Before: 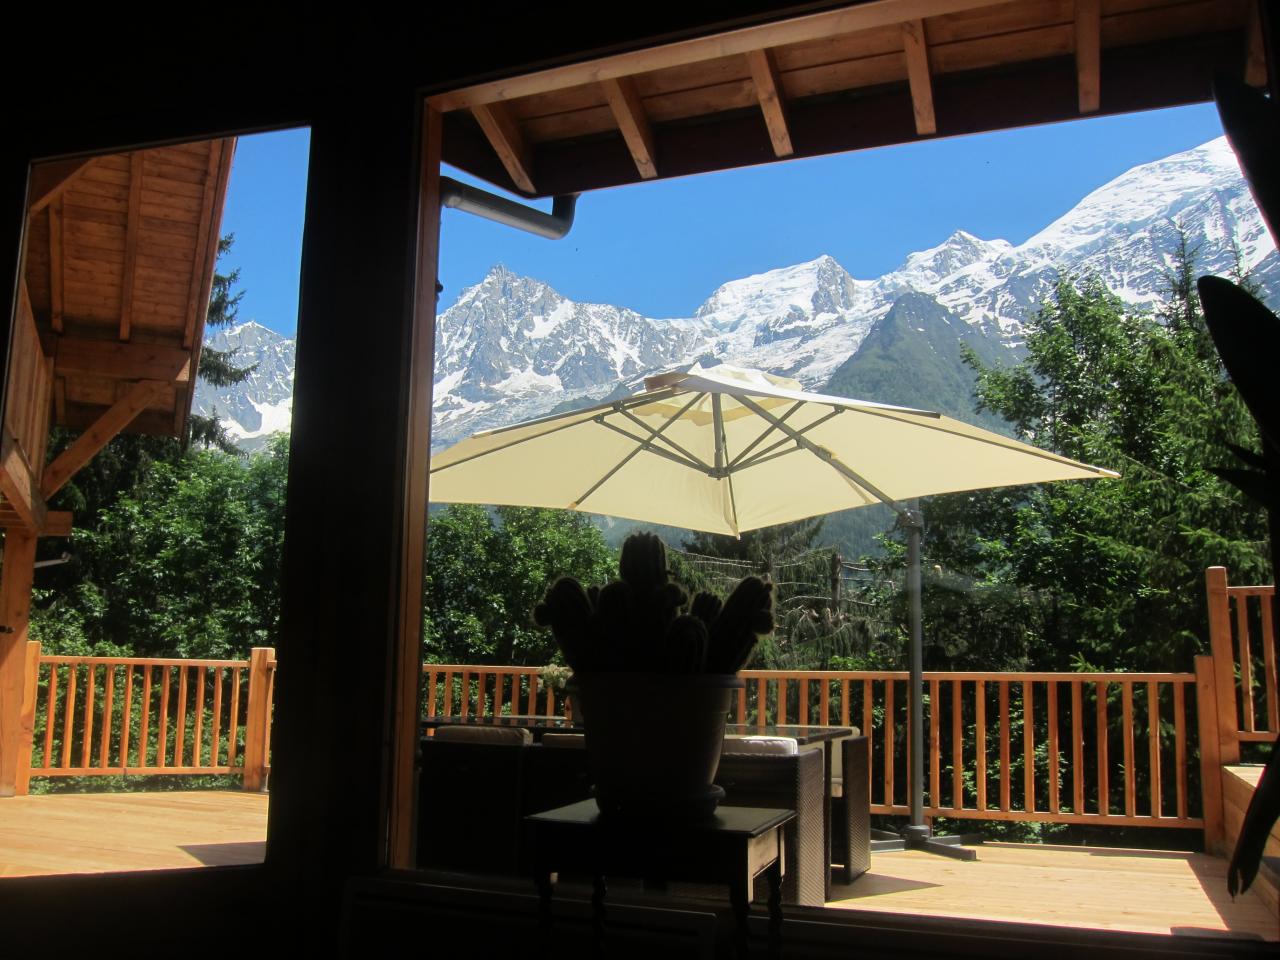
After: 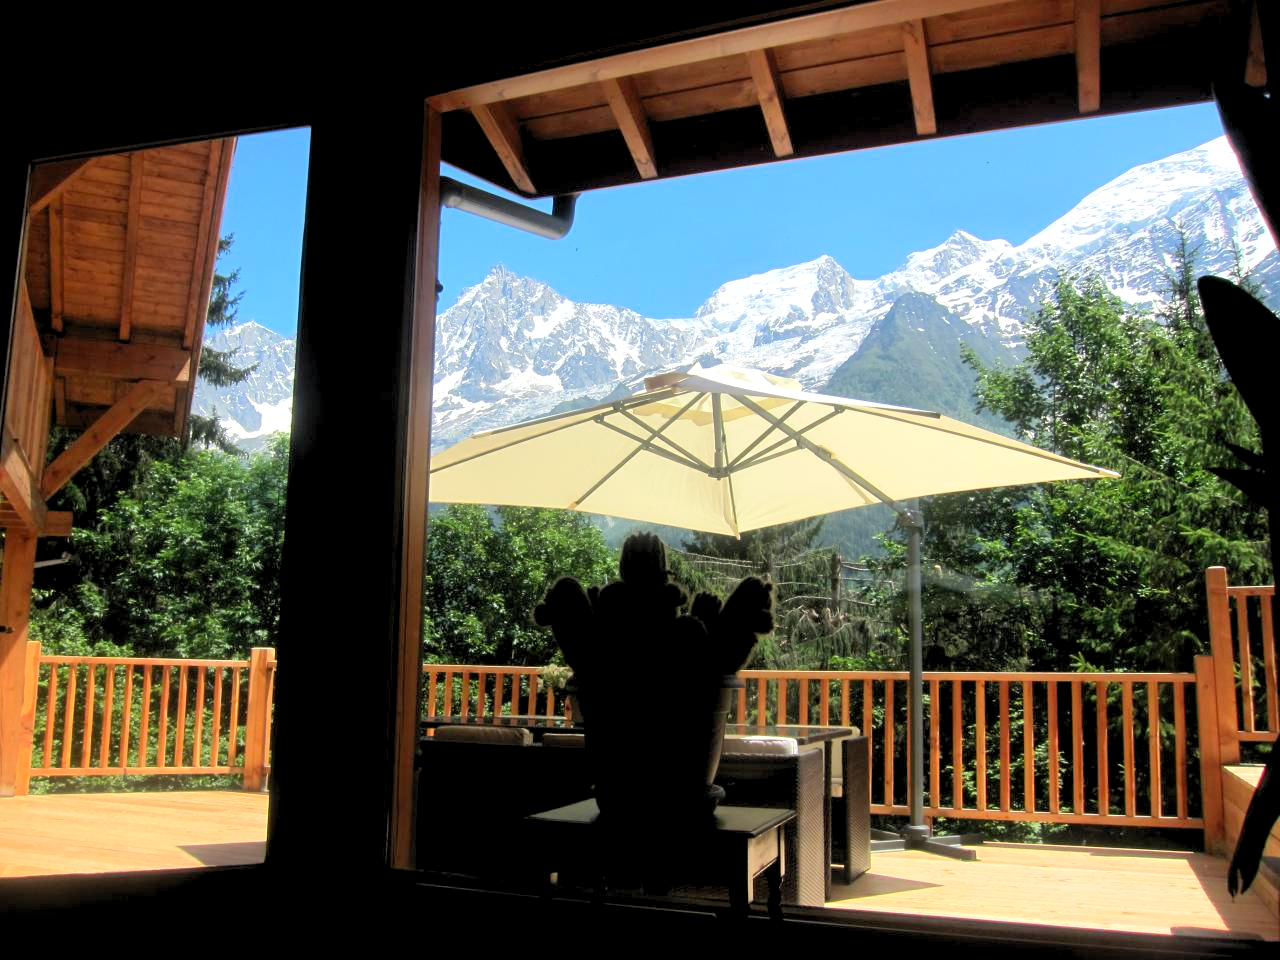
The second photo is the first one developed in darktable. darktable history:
exposure: compensate highlight preservation false
levels: black 3.83%, white 90.64%, levels [0.044, 0.416, 0.908]
white balance: red 1, blue 1
